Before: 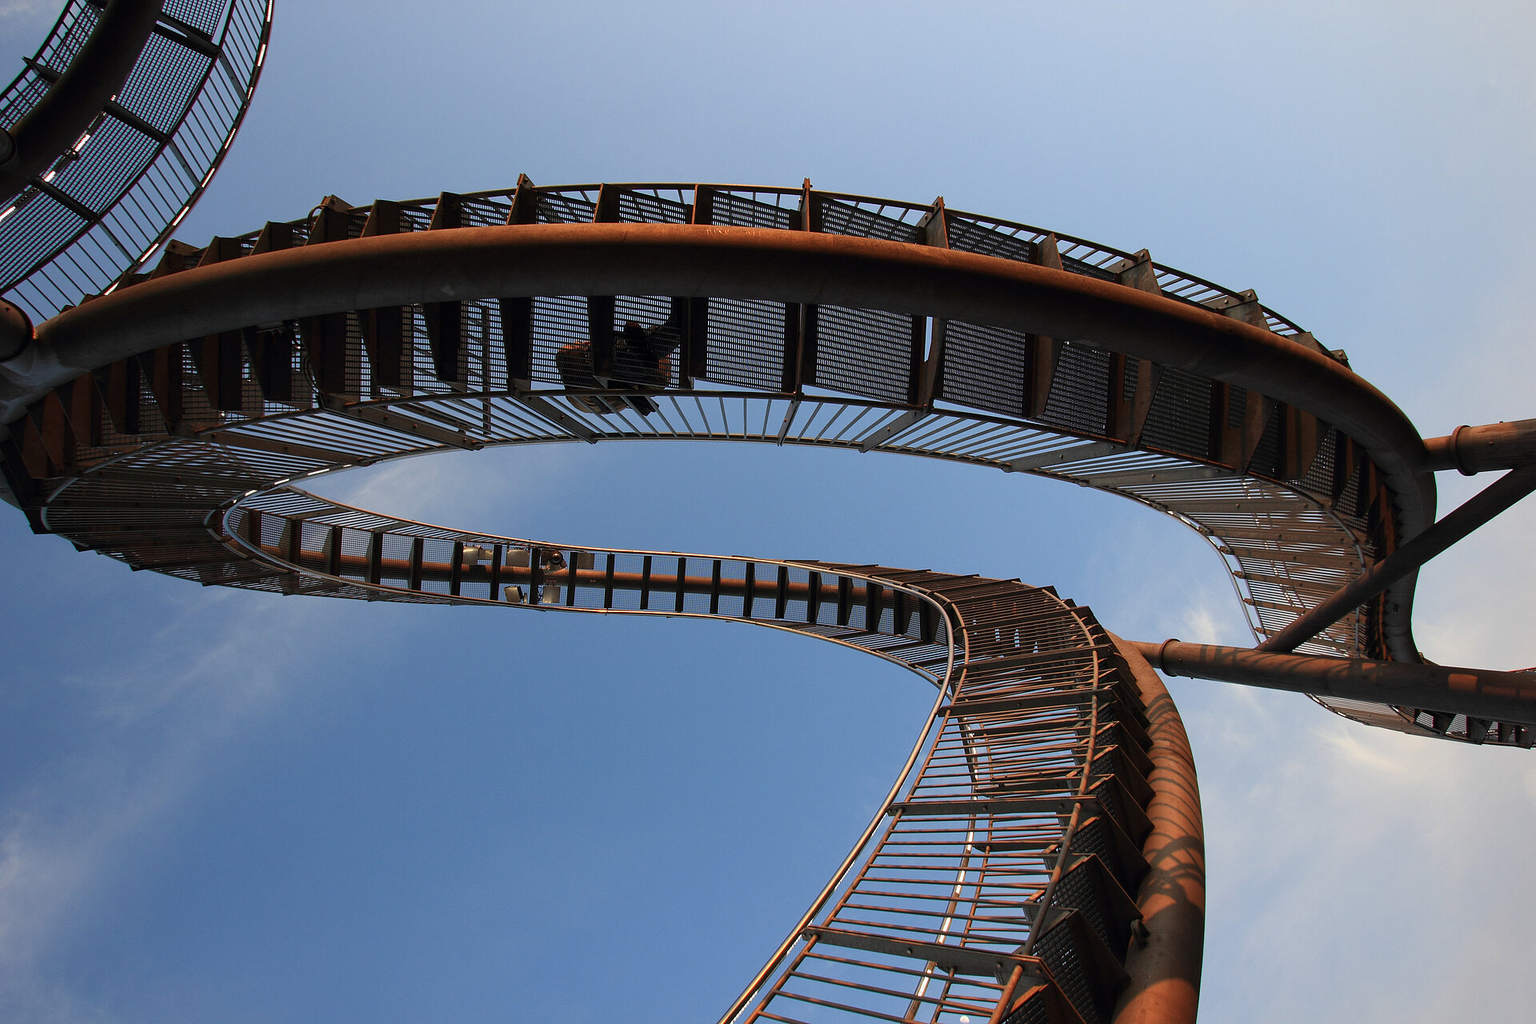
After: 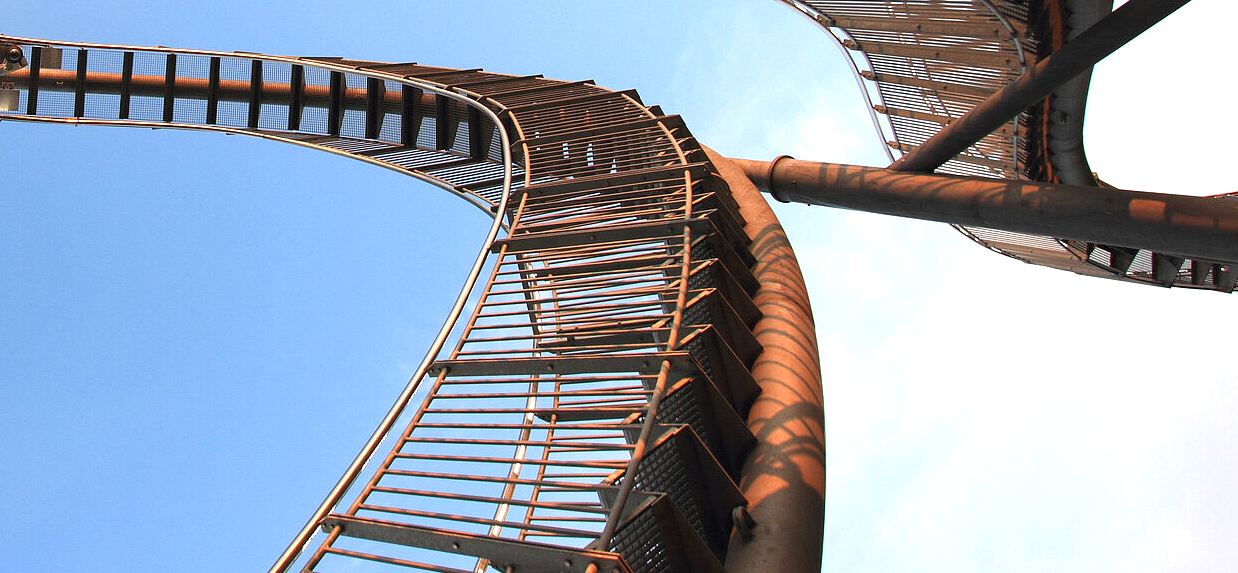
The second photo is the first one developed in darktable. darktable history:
crop and rotate: left 35.509%, top 50.238%, bottom 4.934%
exposure: black level correction 0, exposure 1.1 EV, compensate exposure bias true, compensate highlight preservation false
